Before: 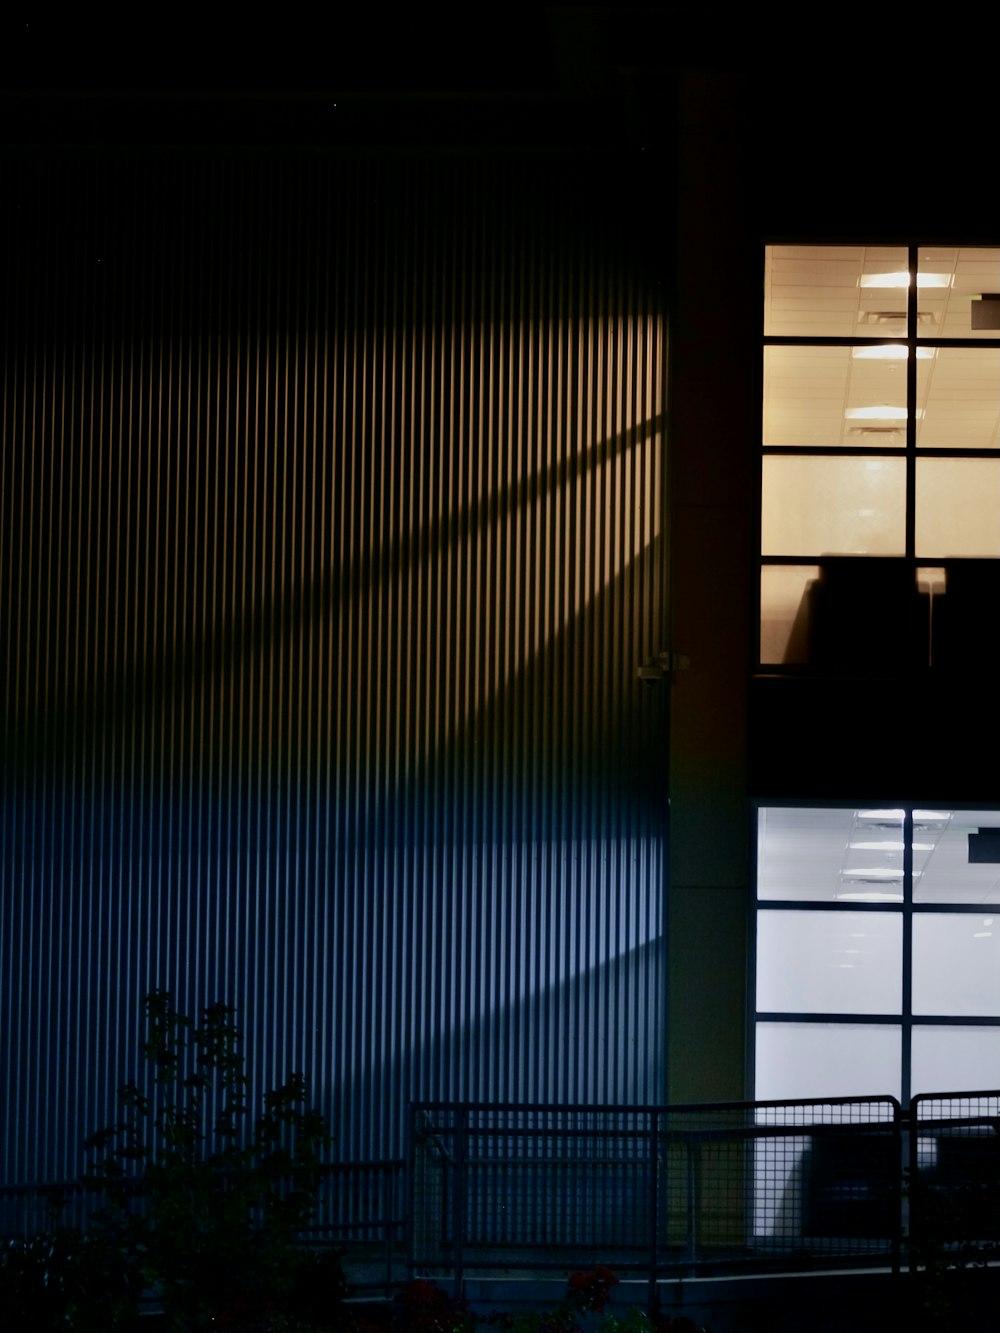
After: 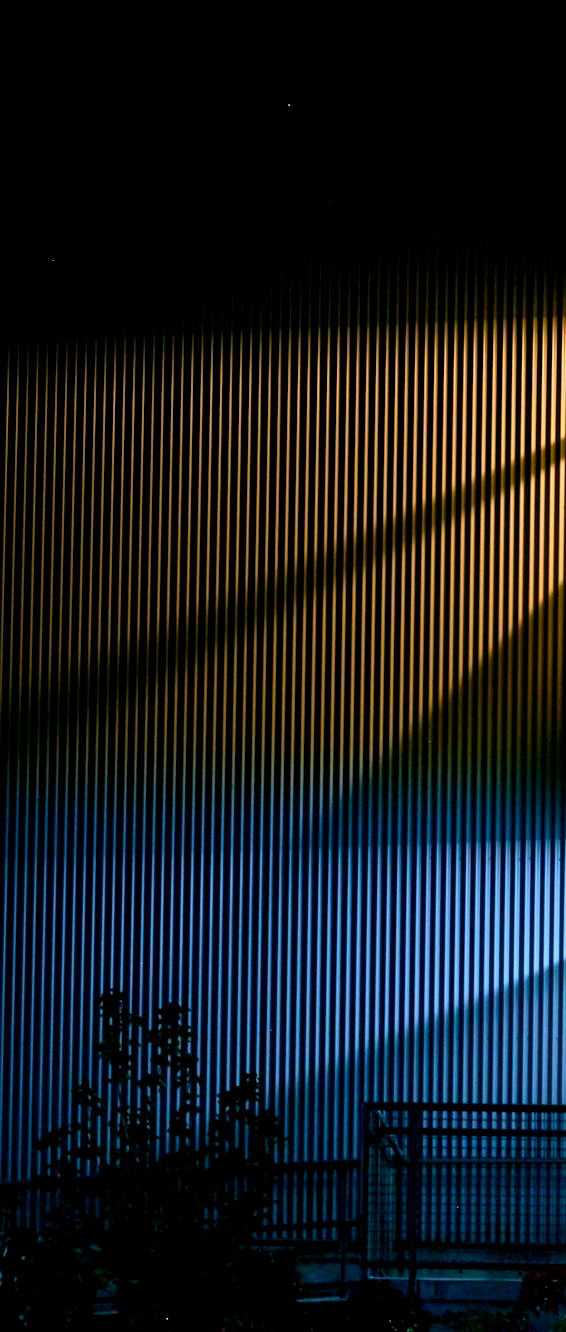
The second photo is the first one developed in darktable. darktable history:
exposure: exposure 1.09 EV, compensate highlight preservation false
crop: left 4.653%, right 38.686%
color balance rgb: shadows lift › luminance 0.918%, shadows lift › chroma 0.393%, shadows lift › hue 19.32°, highlights gain › luminance 17.029%, highlights gain › chroma 2.935%, highlights gain › hue 258.88°, global offset › luminance -0.384%, perceptual saturation grading › global saturation 29.583%
local contrast: mode bilateral grid, contrast 100, coarseness 100, detail 165%, midtone range 0.2
